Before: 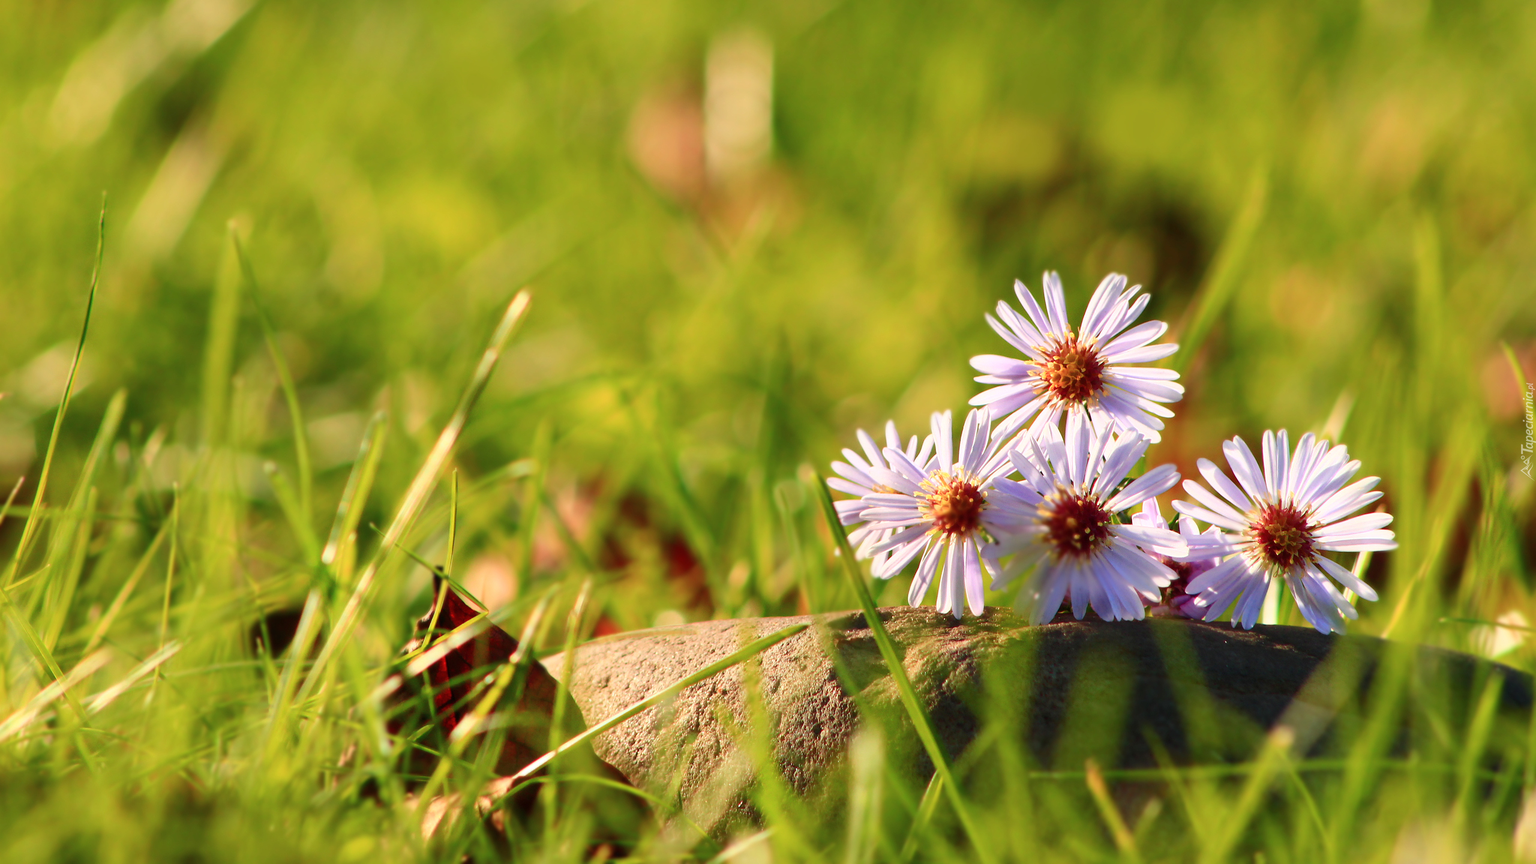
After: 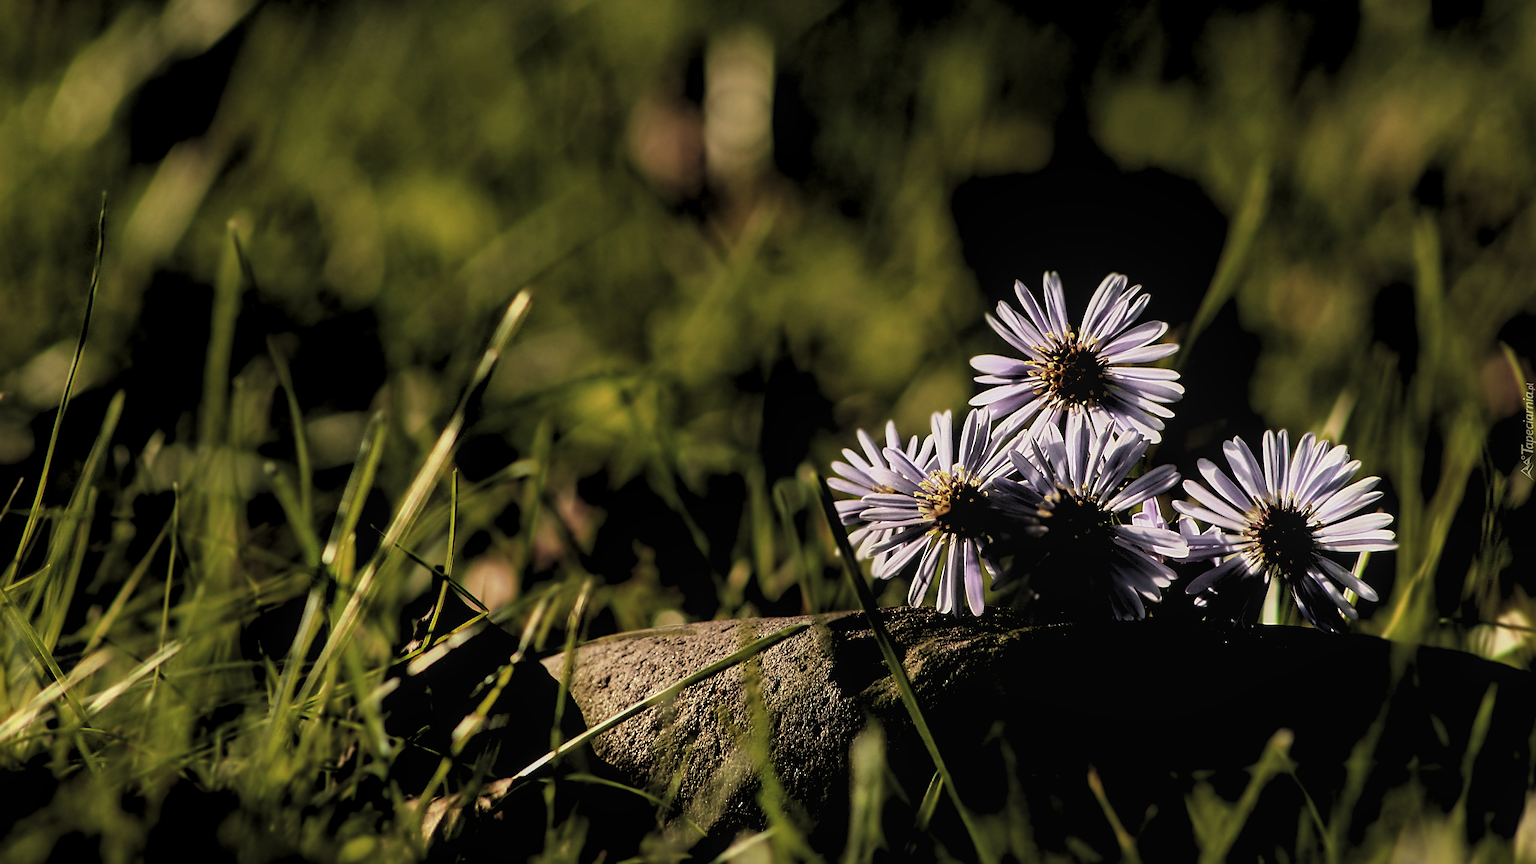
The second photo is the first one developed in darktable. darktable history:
sharpen: on, module defaults
levels: levels [0.514, 0.759, 1]
local contrast: detail 110%
